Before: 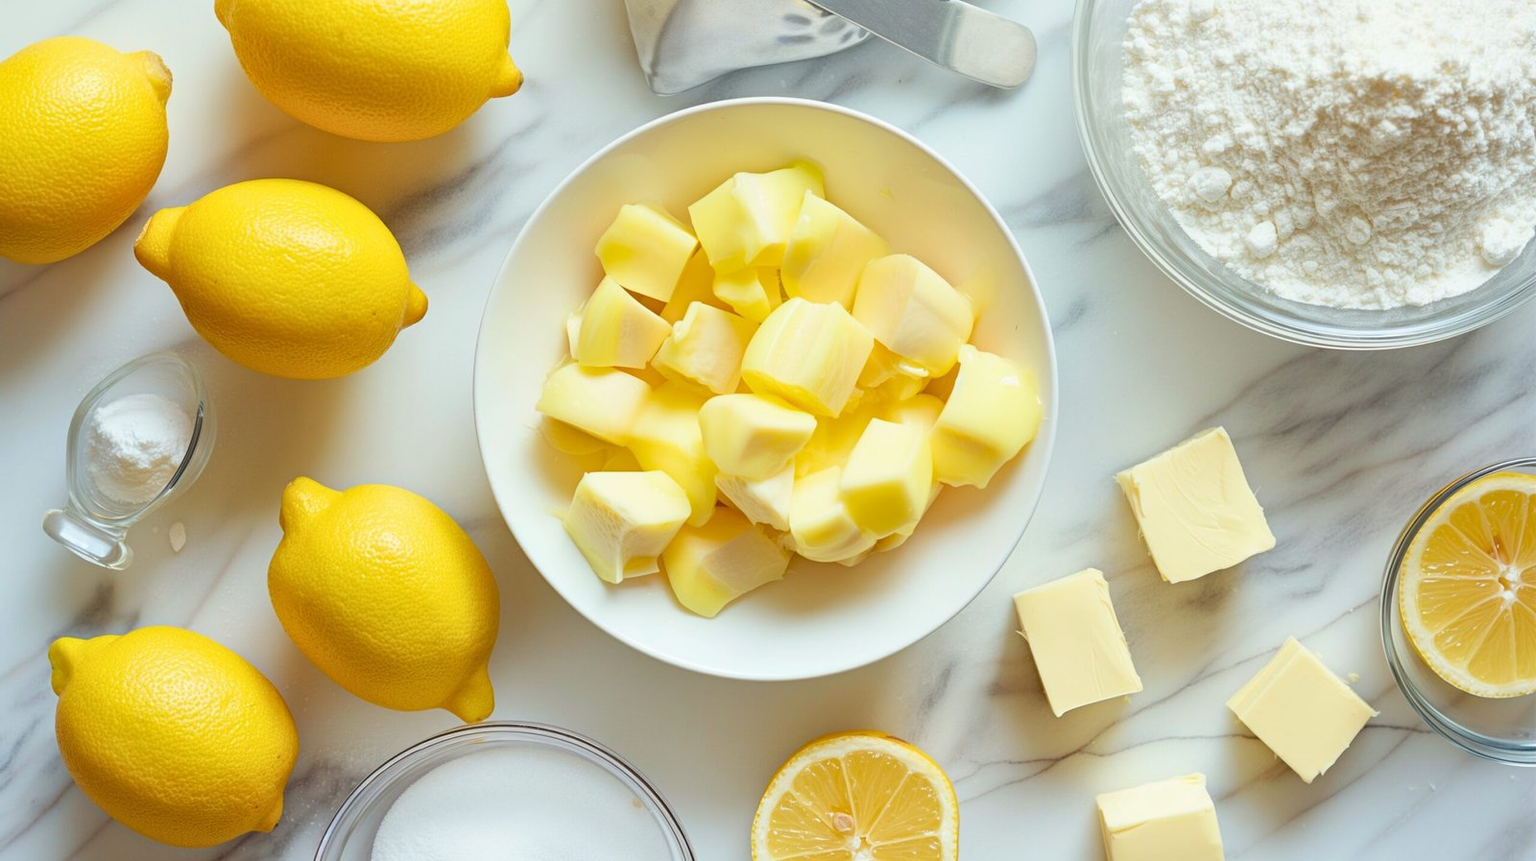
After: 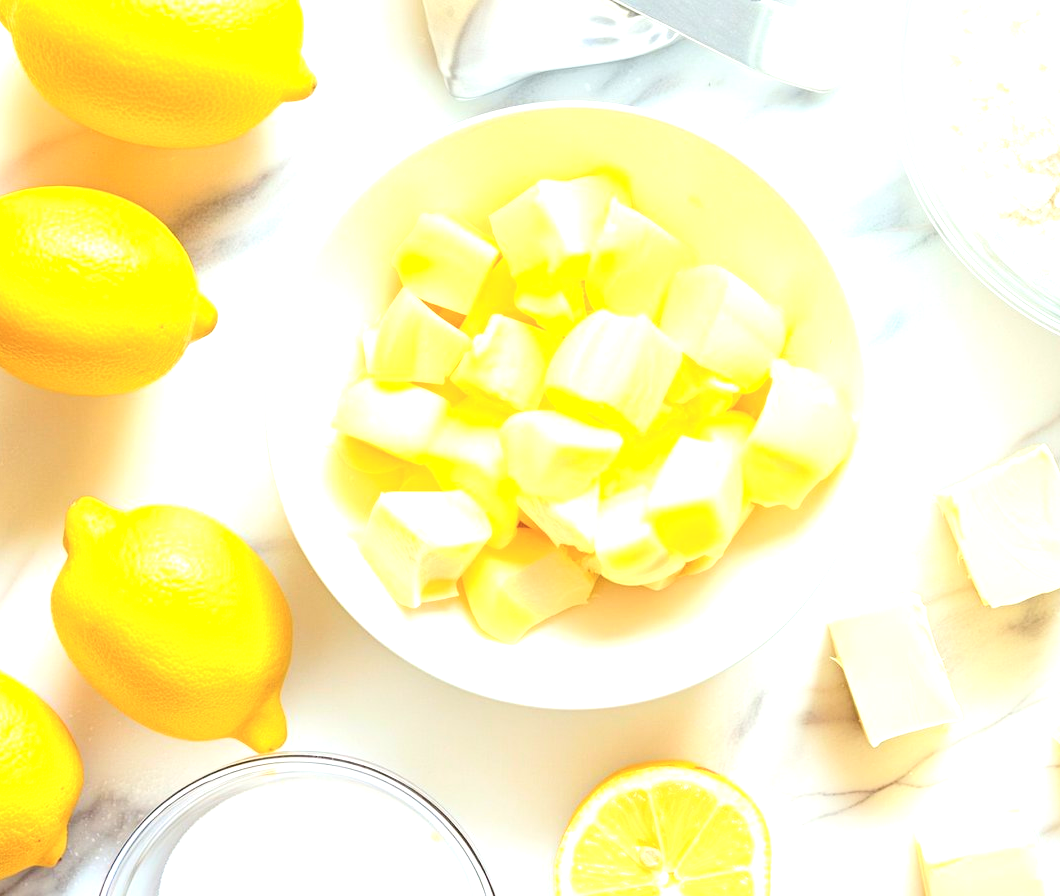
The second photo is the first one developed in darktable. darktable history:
crop and rotate: left 14.306%, right 19.384%
exposure: black level correction 0, exposure 1.199 EV, compensate highlight preservation false
tone curve: curves: ch0 [(0, 0) (0.003, 0.015) (0.011, 0.019) (0.025, 0.026) (0.044, 0.041) (0.069, 0.057) (0.1, 0.085) (0.136, 0.116) (0.177, 0.158) (0.224, 0.215) (0.277, 0.286) (0.335, 0.367) (0.399, 0.452) (0.468, 0.534) (0.543, 0.612) (0.623, 0.698) (0.709, 0.775) (0.801, 0.858) (0.898, 0.928) (1, 1)], color space Lab, independent channels, preserve colors none
shadows and highlights: shadows -10.65, white point adjustment 1.45, highlights 8.57
